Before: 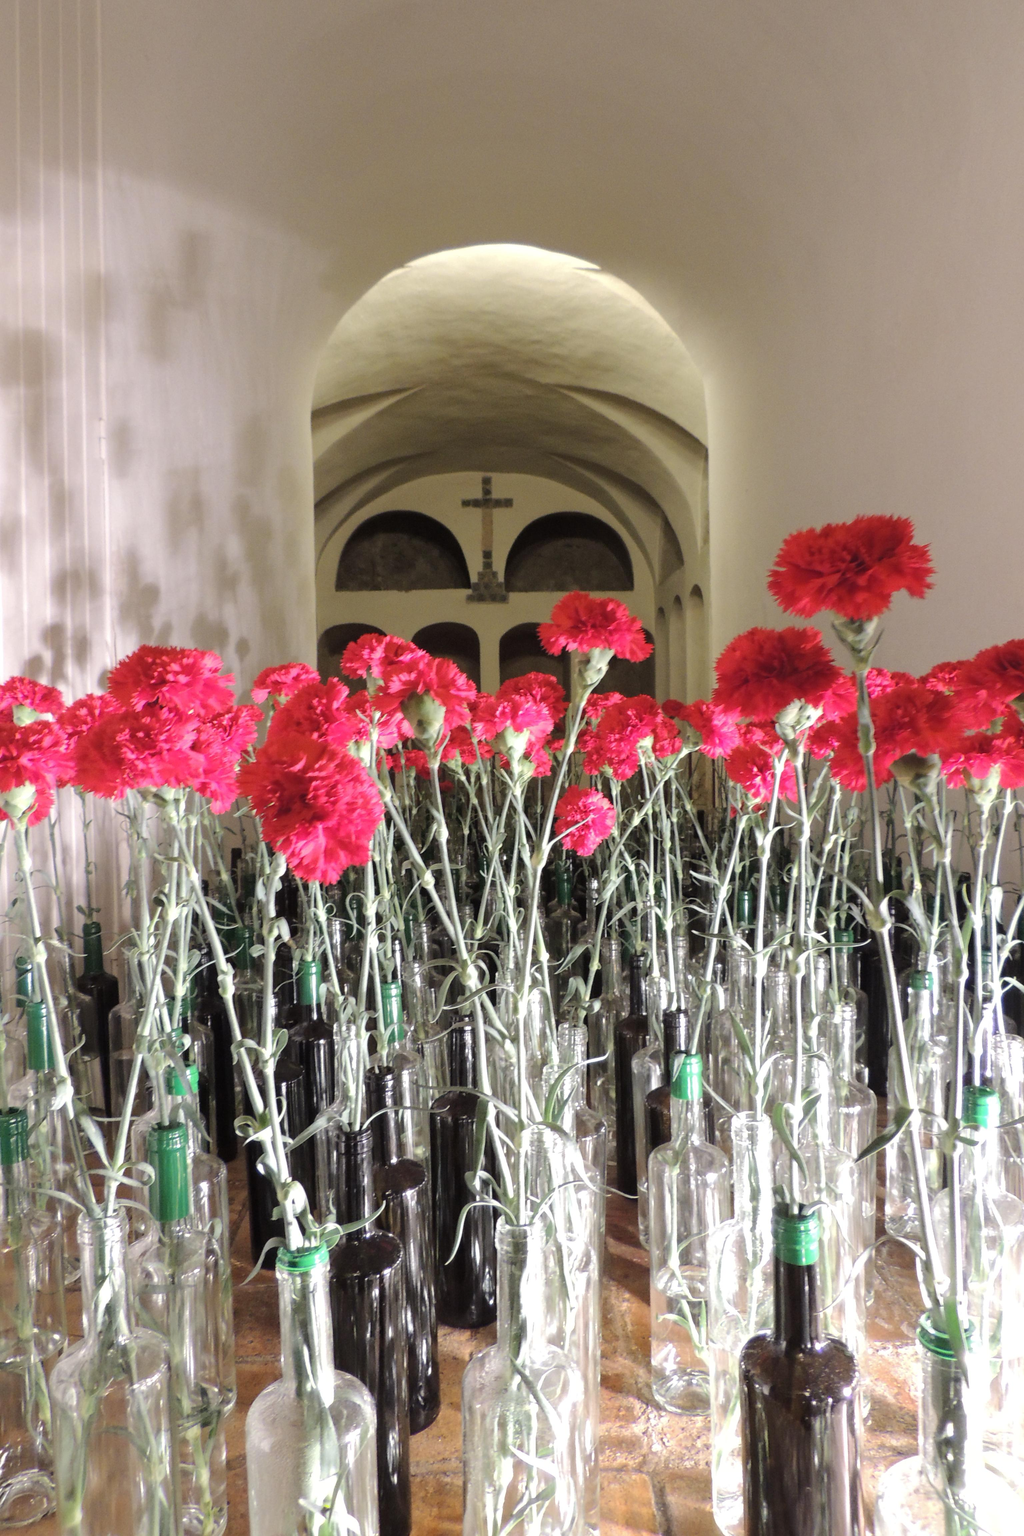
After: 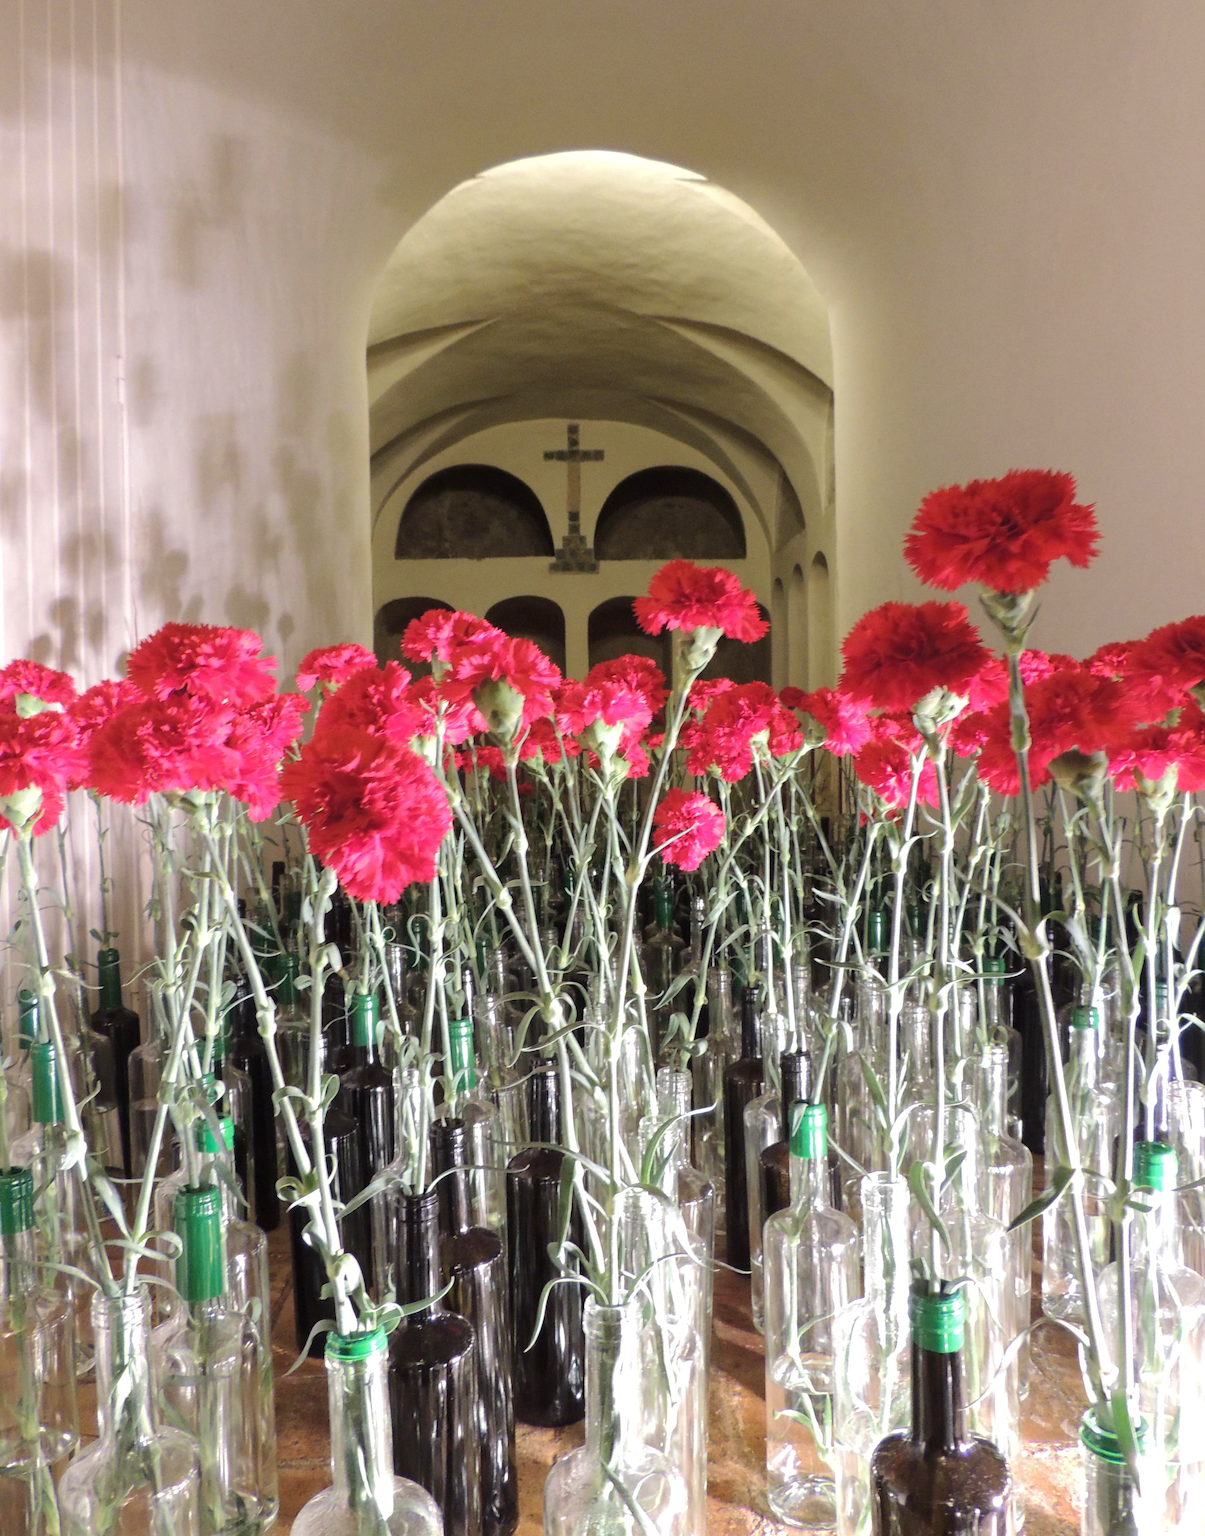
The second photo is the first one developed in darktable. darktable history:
velvia: on, module defaults
crop: top 7.581%, bottom 7.447%
tone equalizer: edges refinement/feathering 500, mask exposure compensation -1.57 EV, preserve details no
